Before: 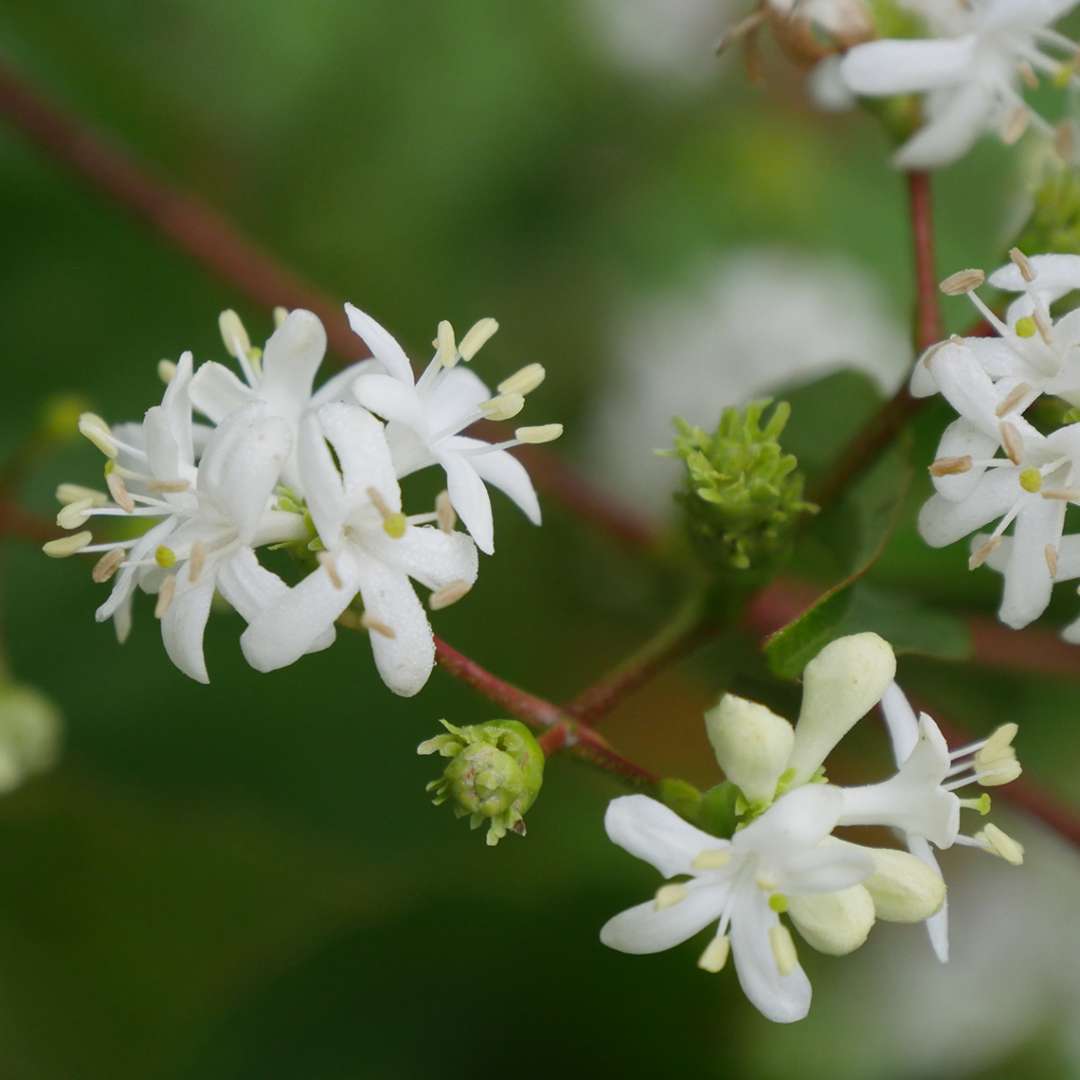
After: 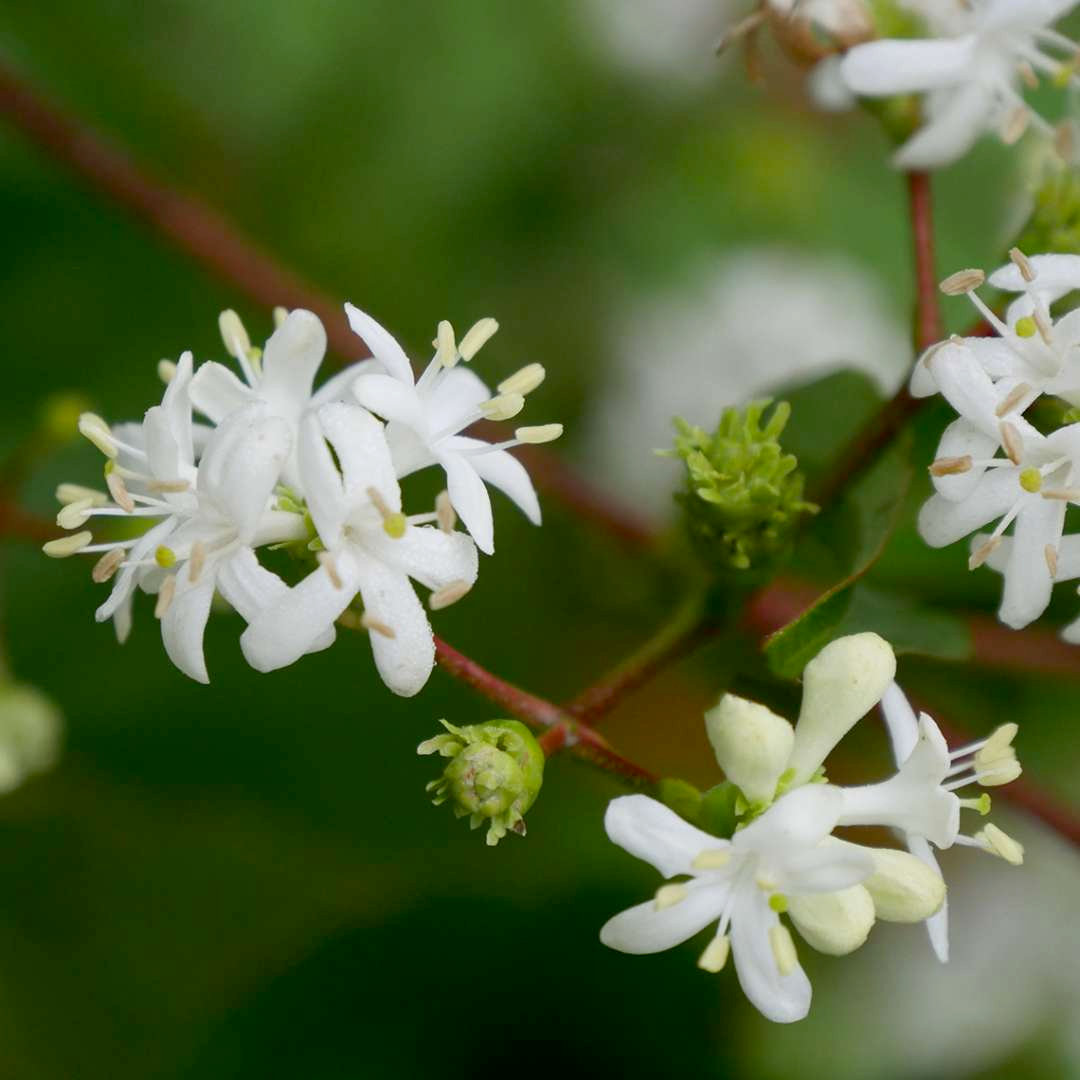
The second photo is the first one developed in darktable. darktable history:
exposure: black level correction 0.009, exposure 0.109 EV, compensate exposure bias true, compensate highlight preservation false
